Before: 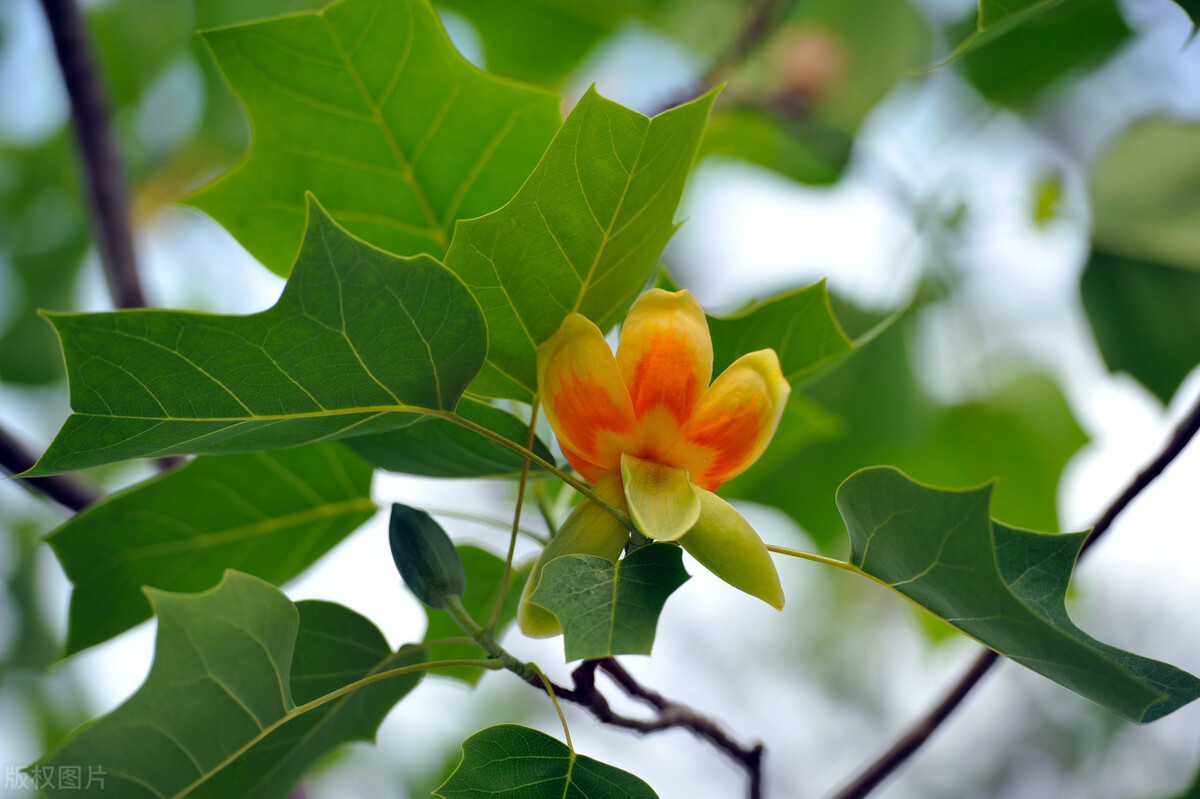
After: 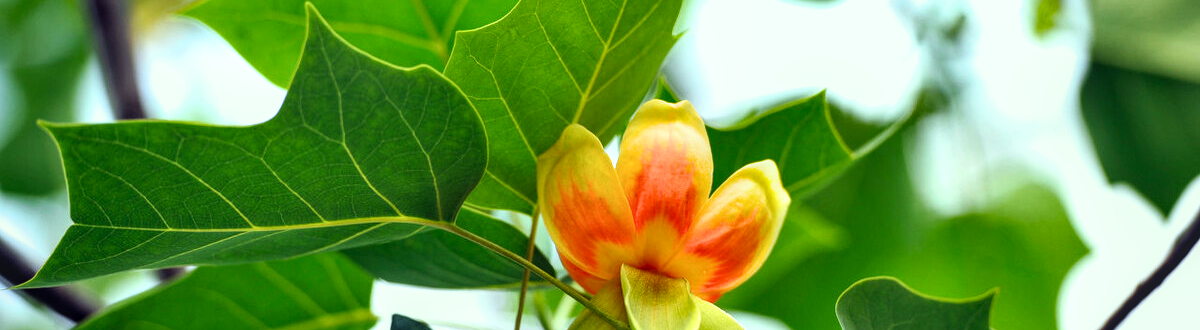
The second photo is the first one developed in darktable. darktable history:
crop and rotate: top 23.68%, bottom 34.905%
local contrast: on, module defaults
color correction: highlights a* -8.3, highlights b* 3.62
filmic rgb: black relative exposure -7.97 EV, white relative exposure 2.46 EV, hardness 6.33
contrast brightness saturation: contrast 0.1, brightness 0.033, saturation 0.091
shadows and highlights: shadows 59.89, soften with gaussian
exposure: black level correction 0, exposure 0.498 EV, compensate highlight preservation false
